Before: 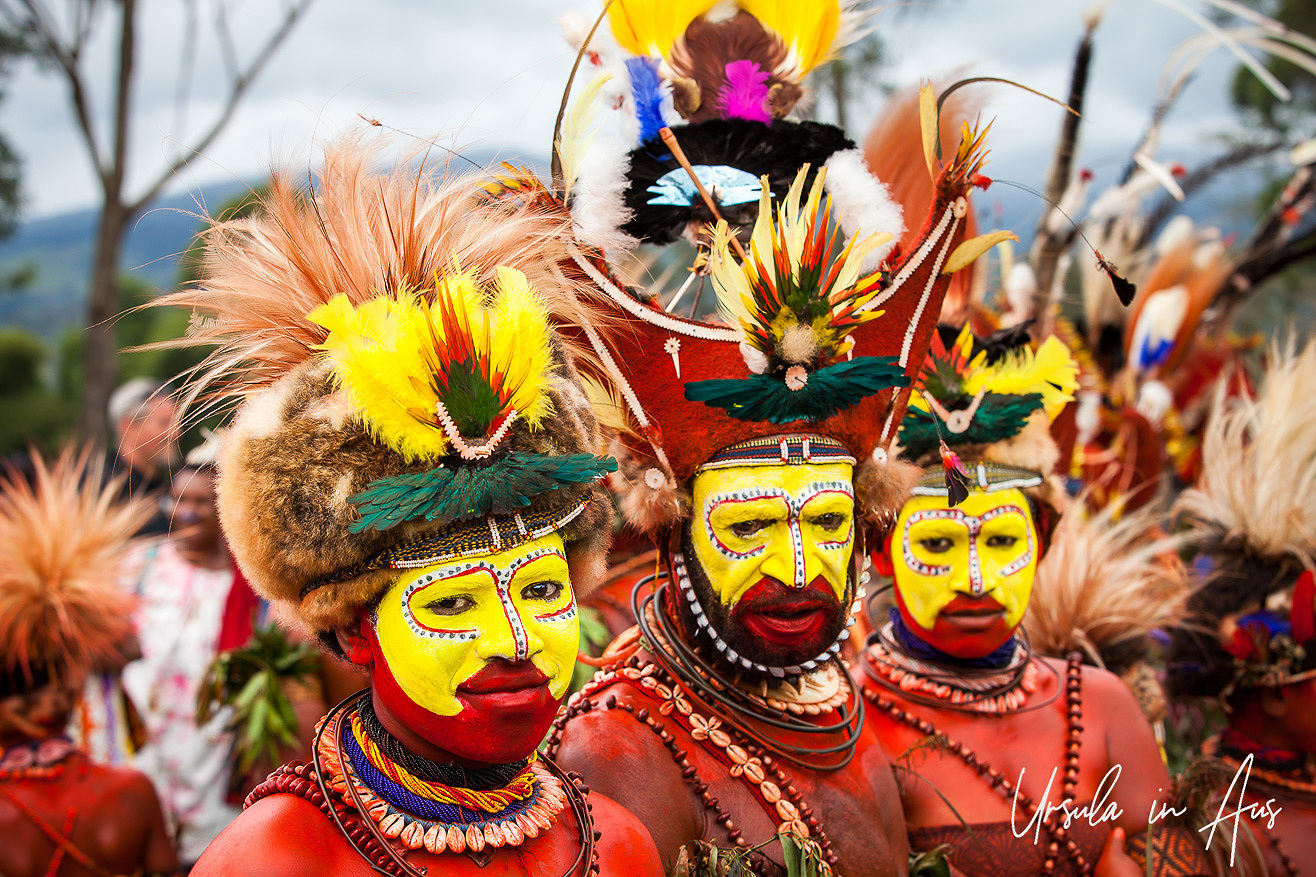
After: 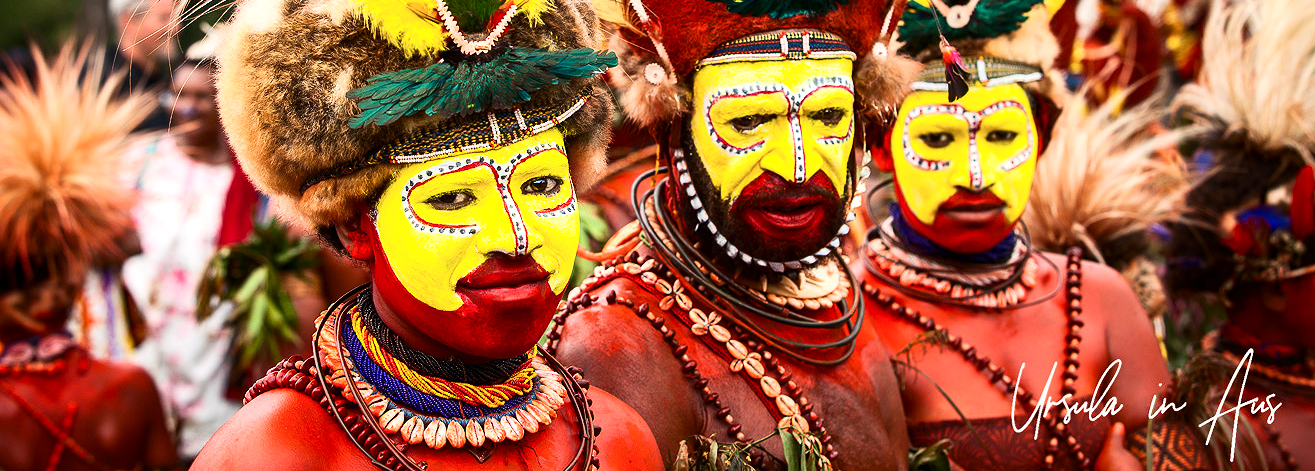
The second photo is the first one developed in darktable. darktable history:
crop and rotate: top 46.237%
contrast brightness saturation: contrast 0.22
exposure: exposure 0.207 EV, compensate highlight preservation false
